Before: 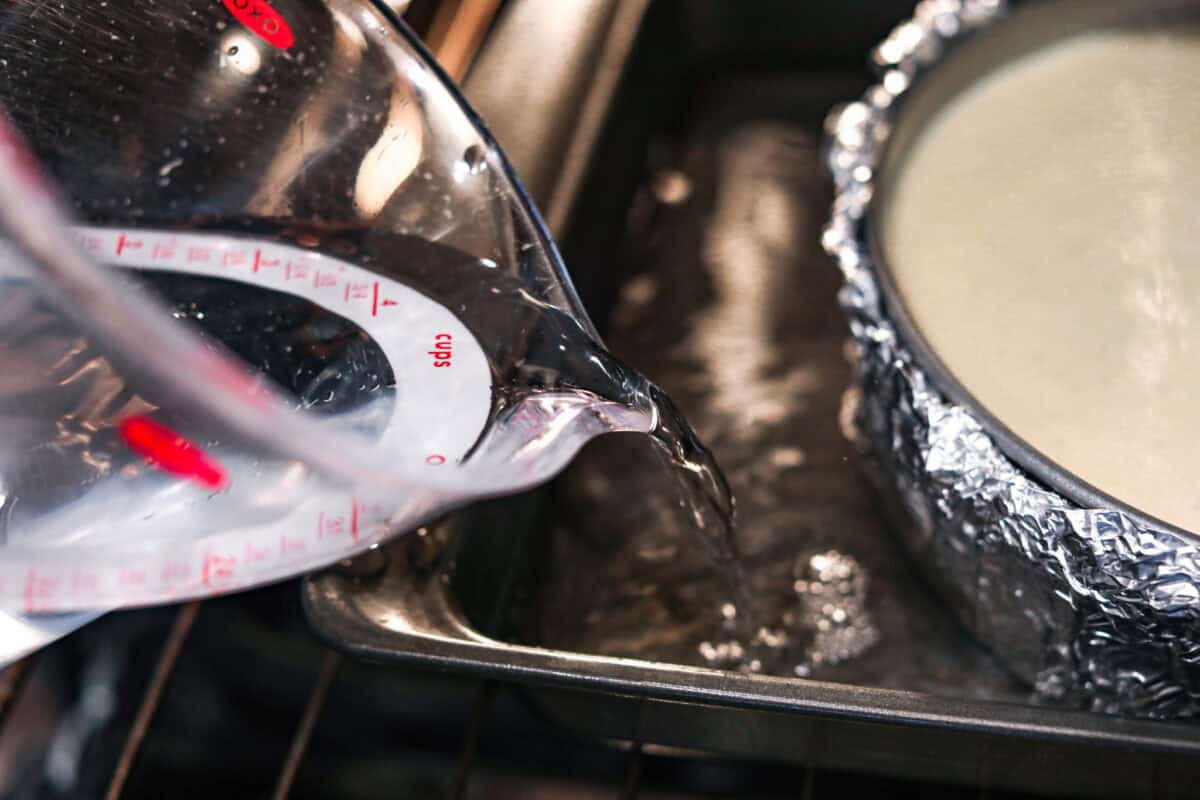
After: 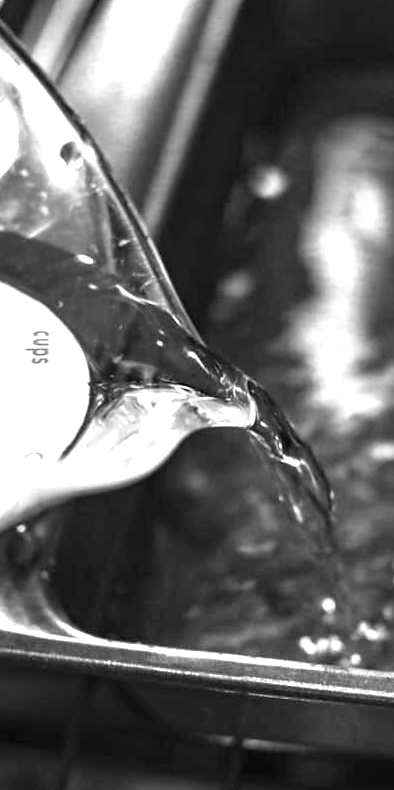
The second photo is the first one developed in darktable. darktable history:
crop: left 33.36%, right 33.36%
exposure: black level correction 0, exposure 1.1 EV, compensate exposure bias true, compensate highlight preservation false
rotate and perspective: rotation -0.45°, automatic cropping original format, crop left 0.008, crop right 0.992, crop top 0.012, crop bottom 0.988
monochrome: on, module defaults
color calibration: illuminant Planckian (black body), x 0.351, y 0.352, temperature 4794.27 K
